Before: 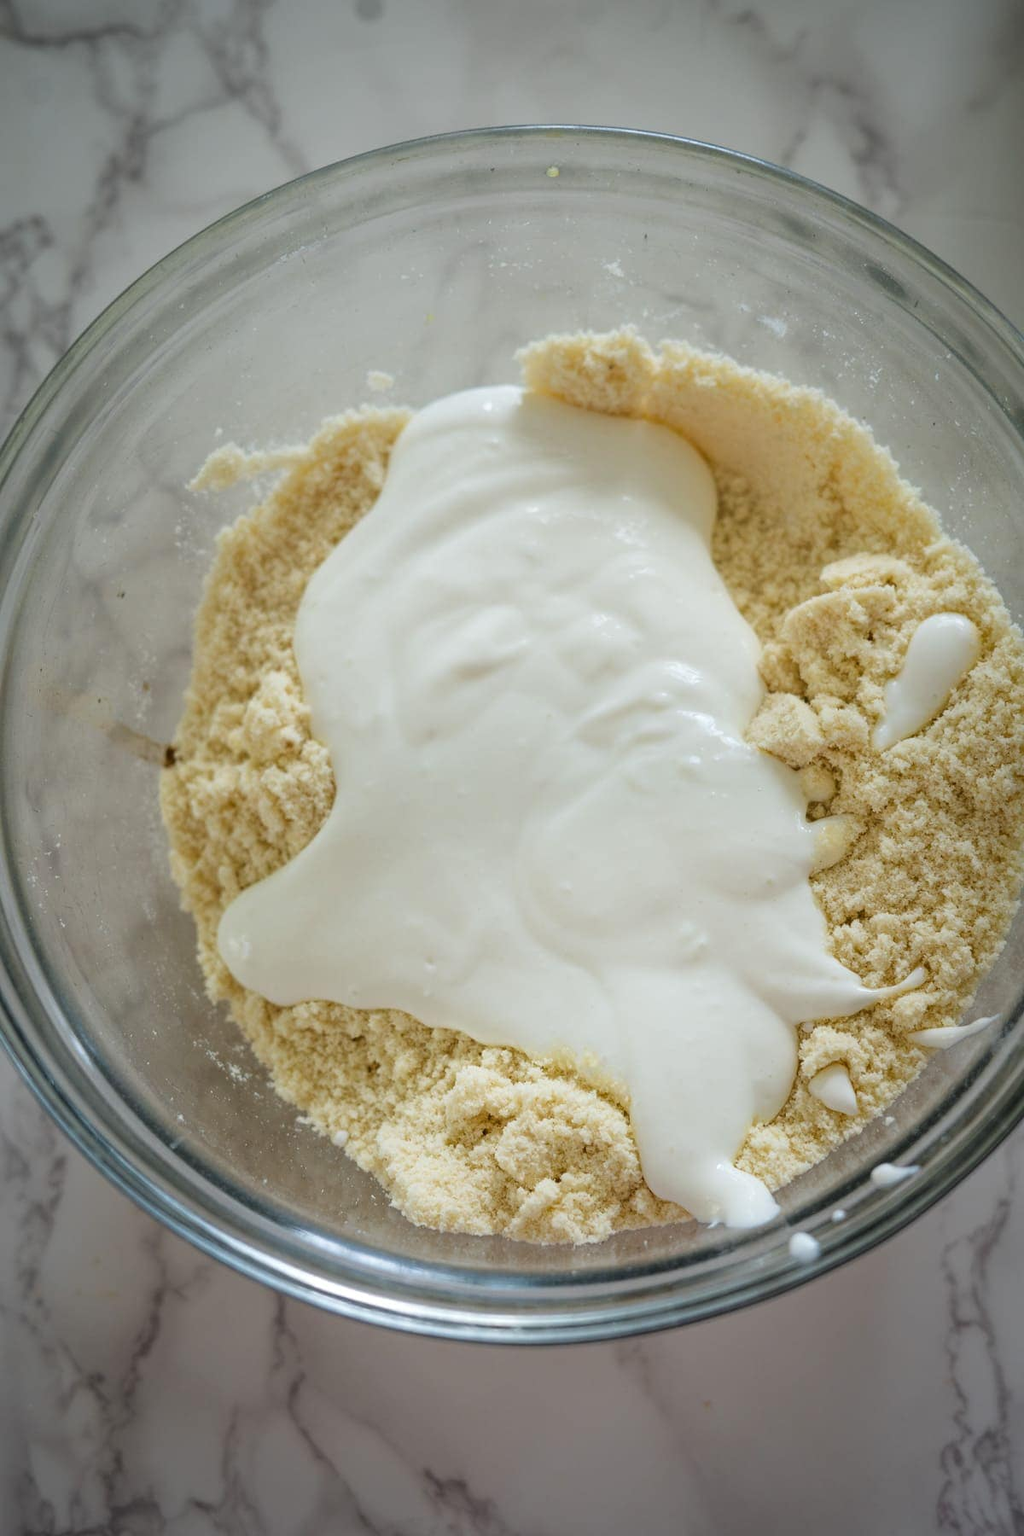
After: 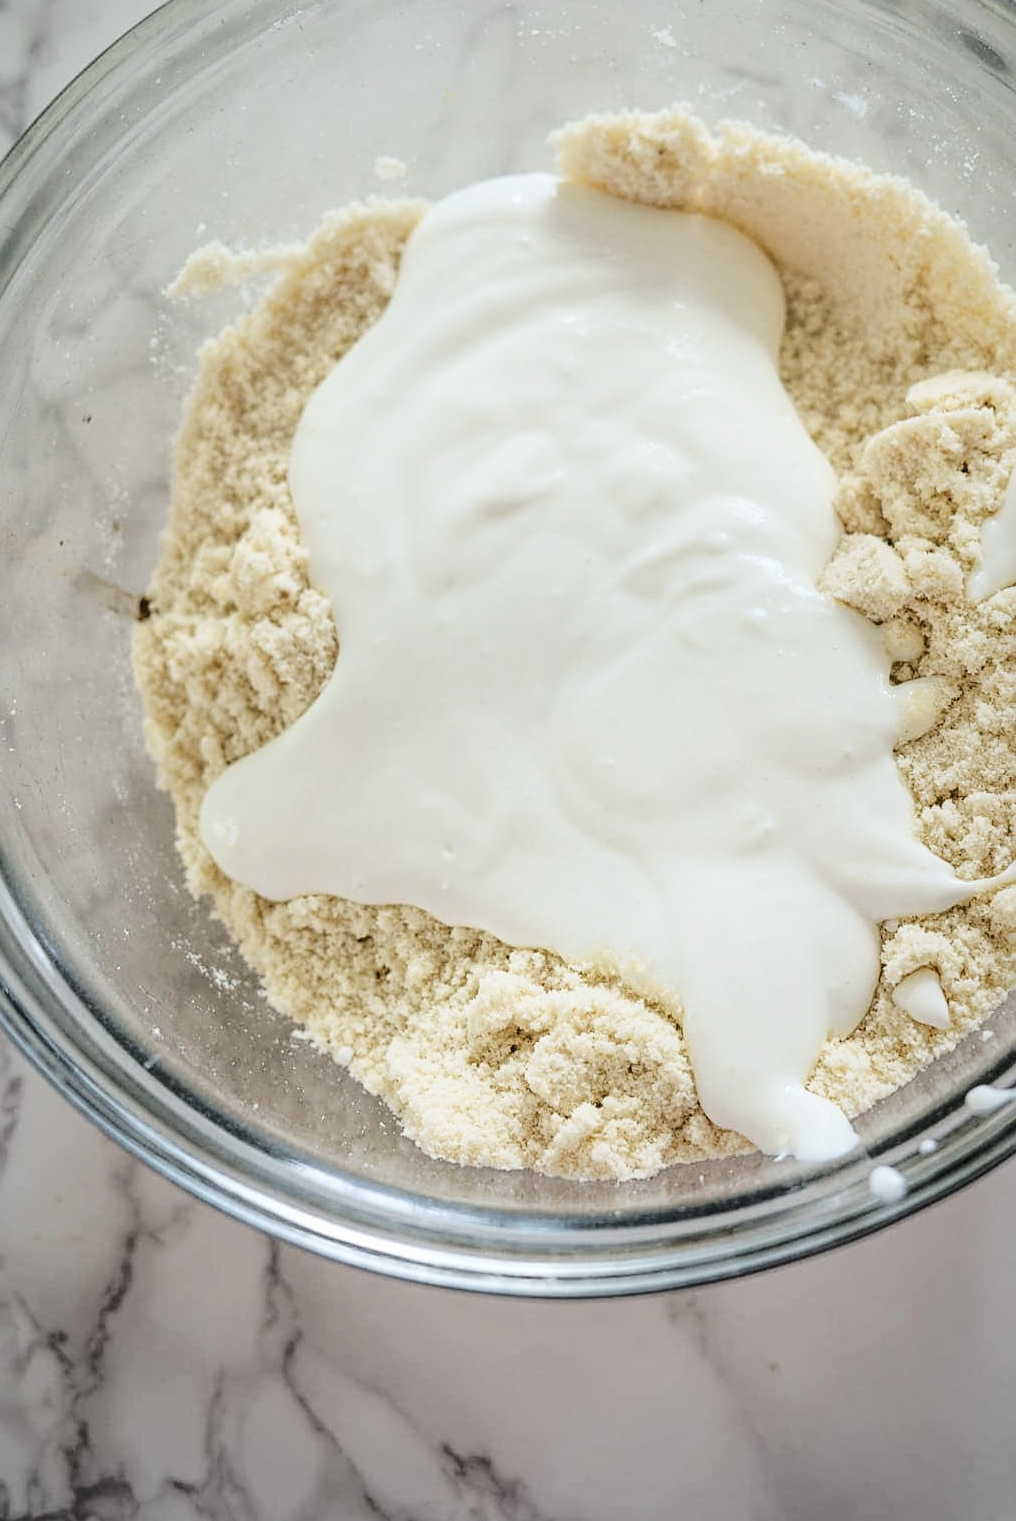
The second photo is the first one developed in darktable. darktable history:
local contrast: detail 115%
crop and rotate: left 4.618%, top 15.446%, right 10.707%
filmic rgb: black relative exposure -7.97 EV, white relative exposure 4.04 EV, threshold 3.03 EV, hardness 4.2, contrast 0.936, enable highlight reconstruction true
contrast brightness saturation: contrast 0.105, saturation -0.158
sharpen: amount 0.496
shadows and highlights: shadows 10.21, white point adjustment 0.881, highlights -40.47, highlights color adjustment 0.678%
tone curve: curves: ch0 [(0, 0) (0.003, 0.003) (0.011, 0.012) (0.025, 0.026) (0.044, 0.046) (0.069, 0.072) (0.1, 0.104) (0.136, 0.141) (0.177, 0.185) (0.224, 0.247) (0.277, 0.335) (0.335, 0.447) (0.399, 0.539) (0.468, 0.636) (0.543, 0.723) (0.623, 0.803) (0.709, 0.873) (0.801, 0.936) (0.898, 0.978) (1, 1)], color space Lab, independent channels, preserve colors none
exposure: compensate exposure bias true, compensate highlight preservation false
